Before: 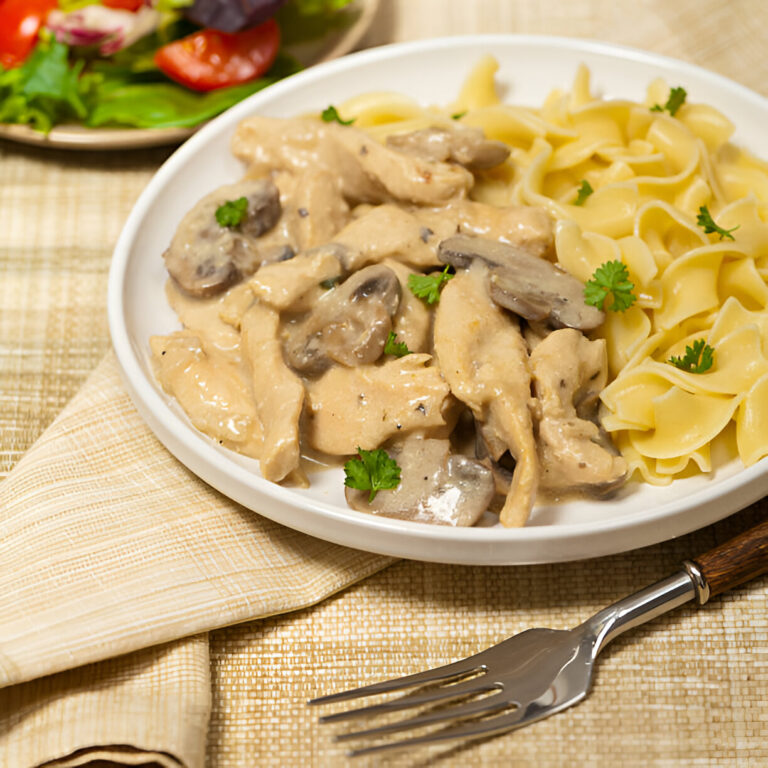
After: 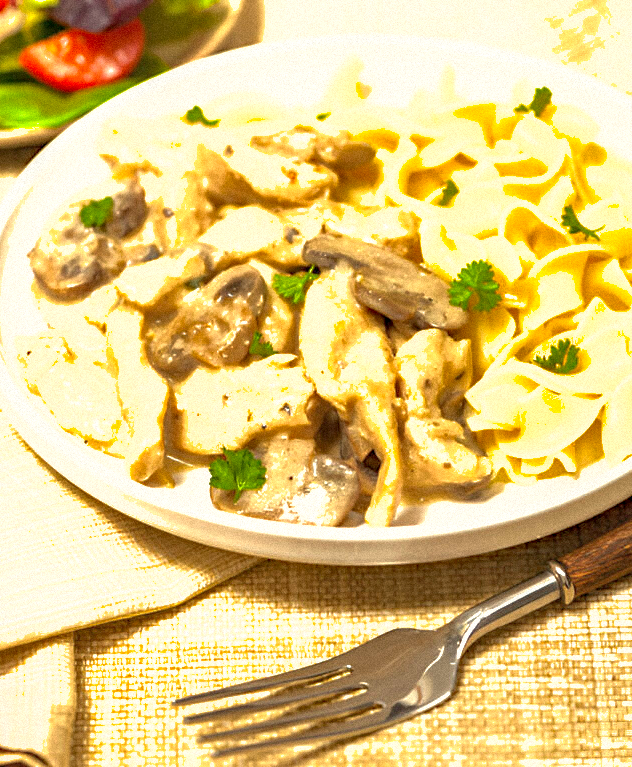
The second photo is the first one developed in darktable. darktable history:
crop: left 17.582%, bottom 0.031%
local contrast: on, module defaults
shadows and highlights: on, module defaults
haze removal: compatibility mode true, adaptive false
white balance: red 1.029, blue 0.92
exposure: black level correction 0, exposure 1 EV, compensate exposure bias true, compensate highlight preservation false
grain: mid-tones bias 0%
